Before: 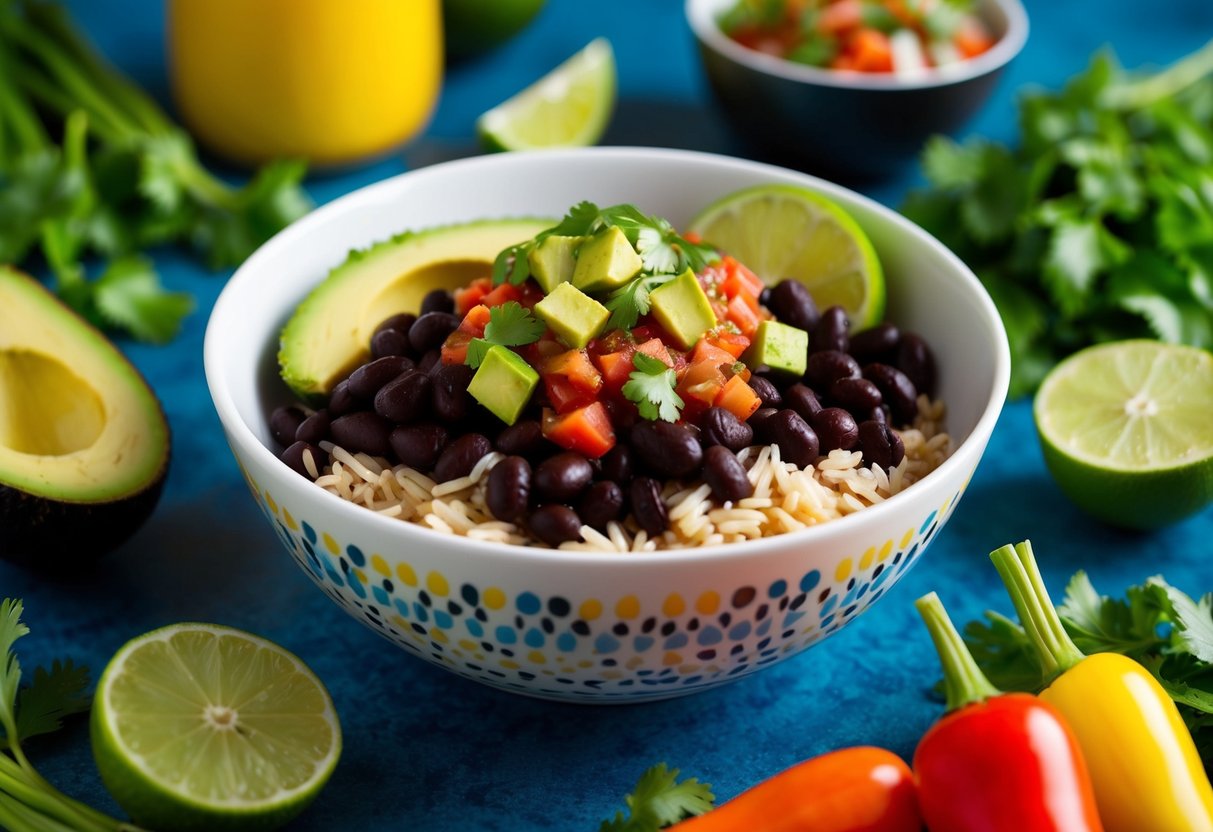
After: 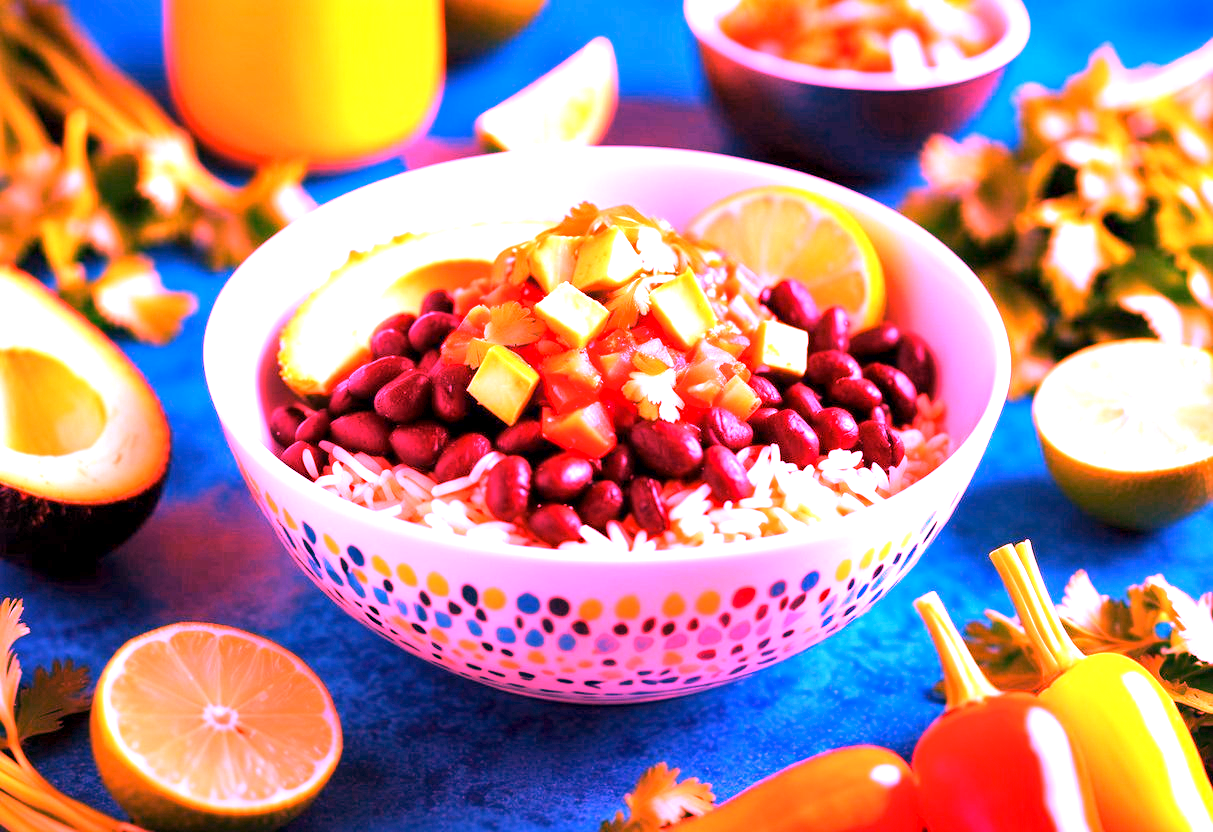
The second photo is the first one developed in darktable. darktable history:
exposure: black level correction 0, exposure 1.1 EV, compensate highlight preservation false
local contrast: mode bilateral grid, contrast 20, coarseness 50, detail 132%, midtone range 0.2
tone equalizer: -7 EV 0.18 EV, -6 EV 0.12 EV, -5 EV 0.08 EV, -4 EV 0.04 EV, -2 EV -0.02 EV, -1 EV -0.04 EV, +0 EV -0.06 EV, luminance estimator HSV value / RGB max
white balance: red 4.26, blue 1.802
